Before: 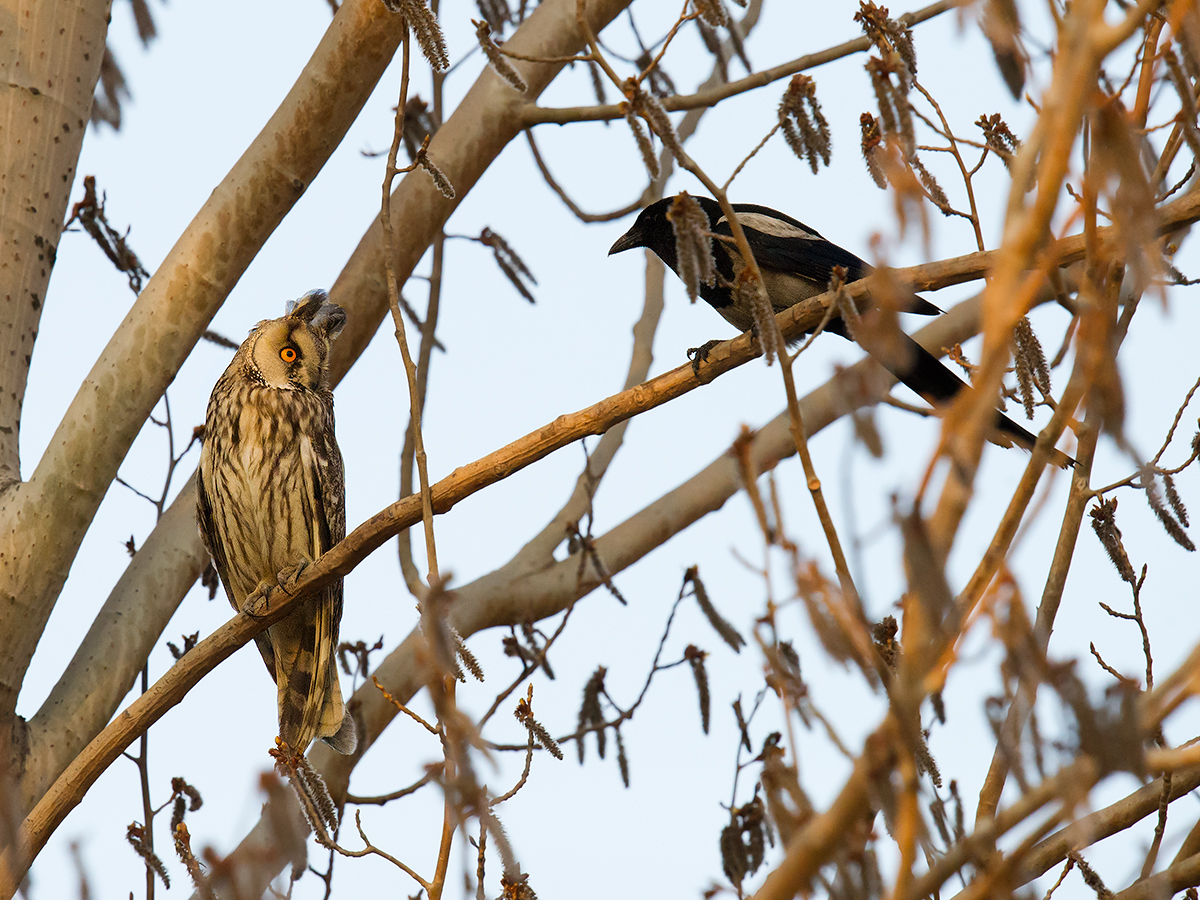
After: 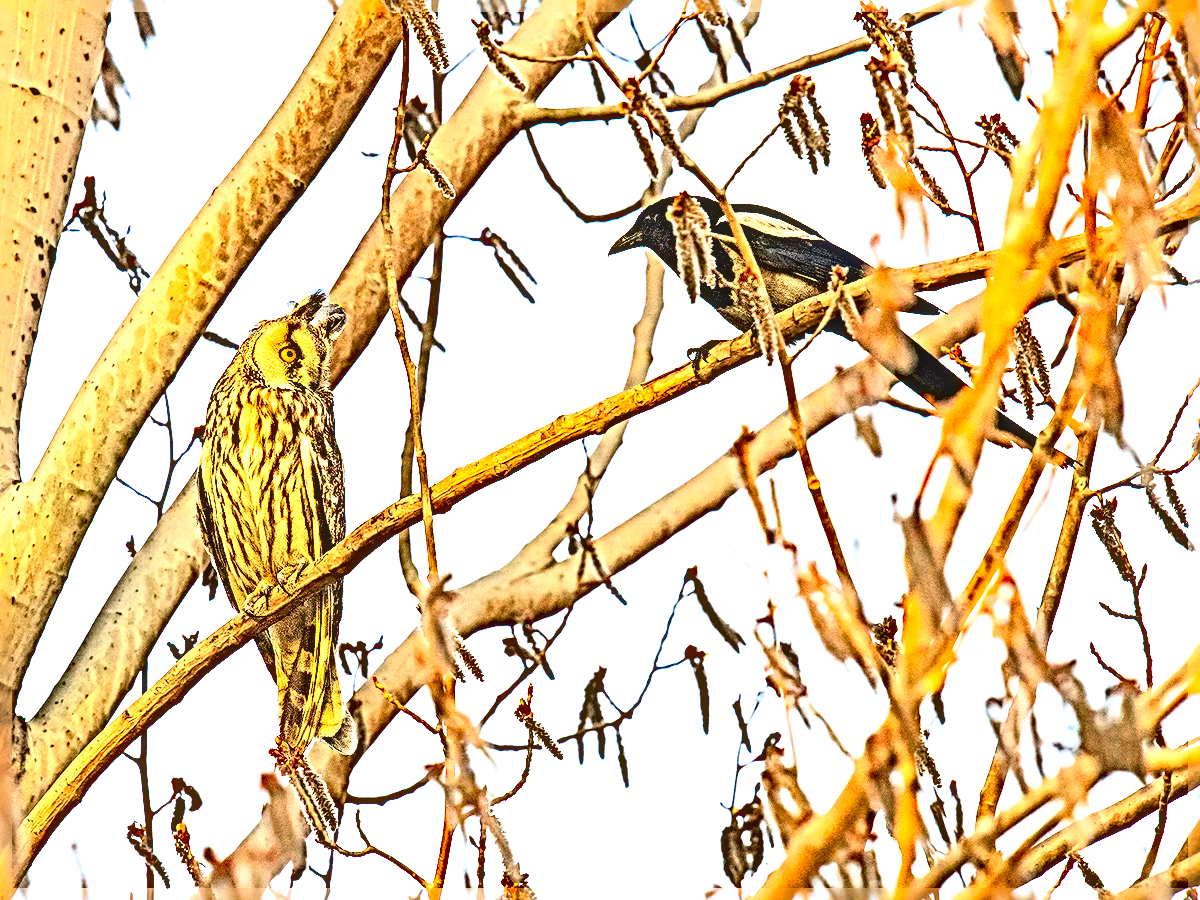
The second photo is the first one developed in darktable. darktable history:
sharpen: radius 6.289, amount 1.79, threshold 0.081
exposure: black level correction 0, exposure 1.69 EV, compensate exposure bias true, compensate highlight preservation false
local contrast: detail 130%
contrast brightness saturation: contrast 0.204, brightness 0.192, saturation 0.816
tone curve: curves: ch0 [(0, 0) (0.765, 0.816) (1, 1)]; ch1 [(0, 0) (0.425, 0.464) (0.5, 0.5) (0.531, 0.522) (0.588, 0.575) (0.994, 0.939)]; ch2 [(0, 0) (0.398, 0.435) (0.455, 0.481) (0.501, 0.504) (0.529, 0.544) (0.584, 0.585) (1, 0.911)], color space Lab, independent channels, preserve colors none
